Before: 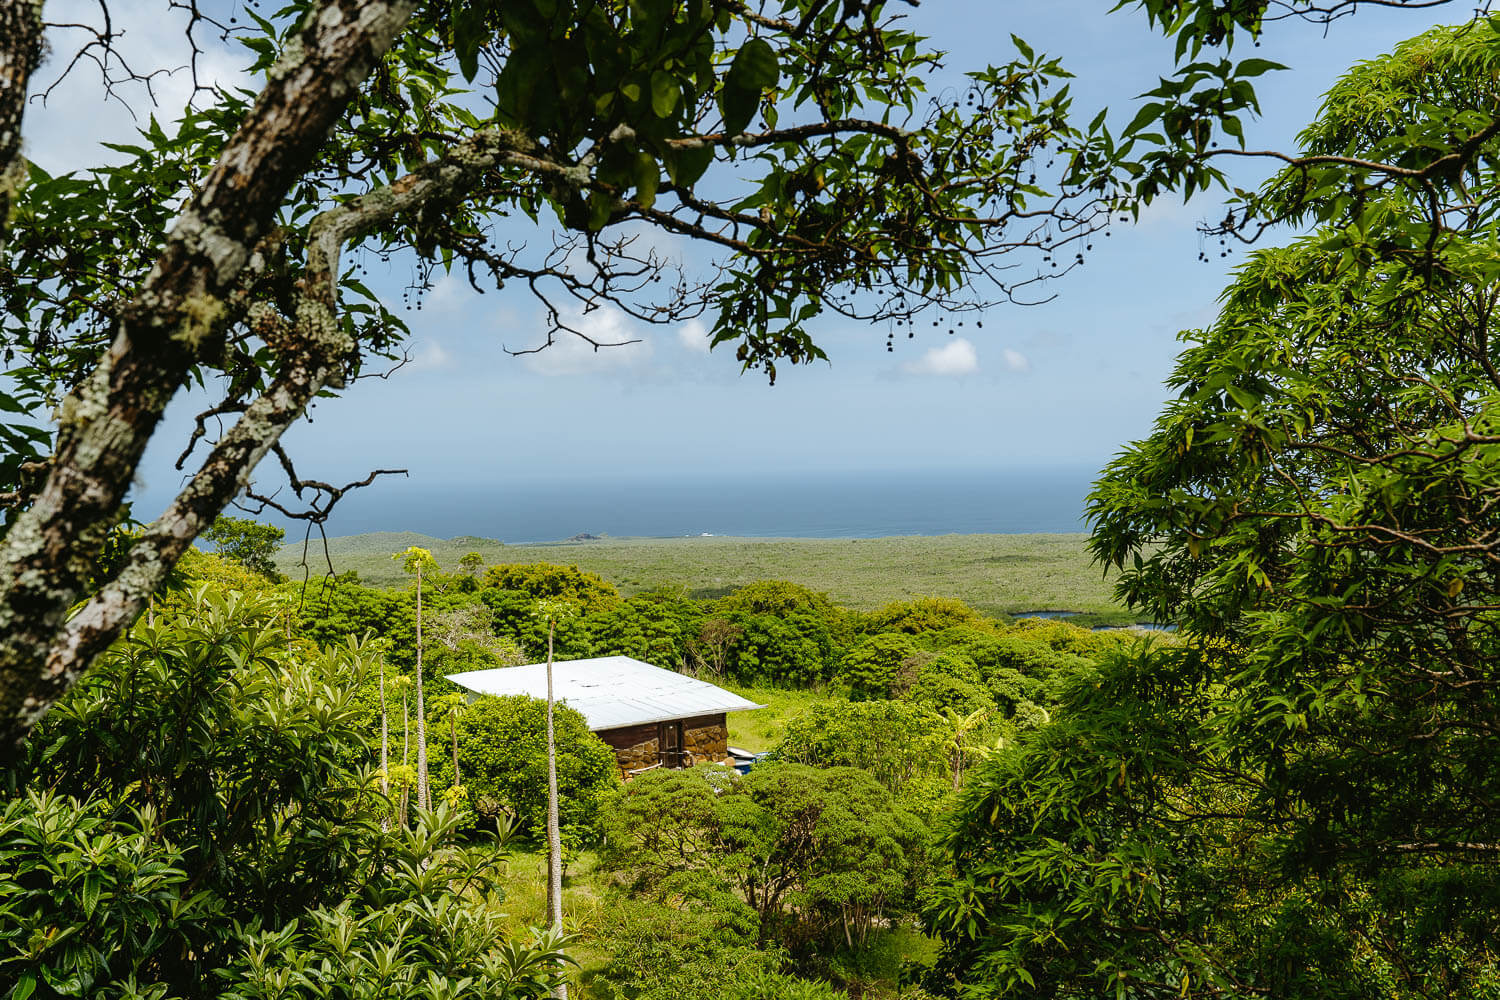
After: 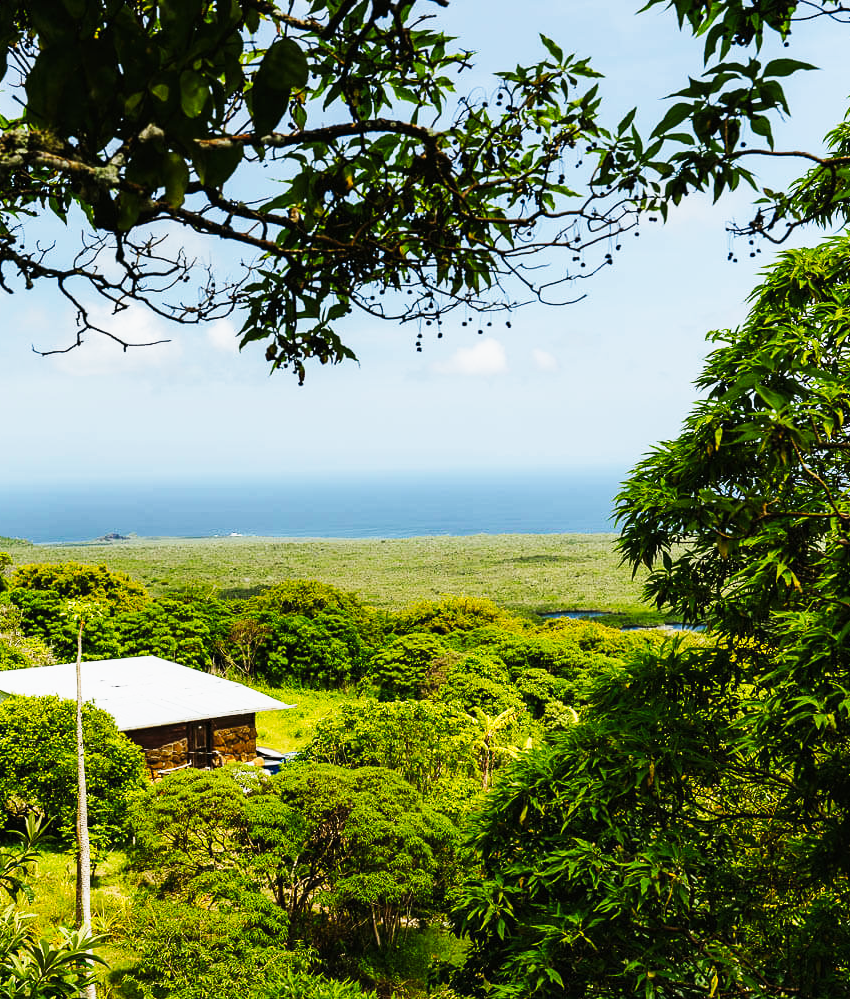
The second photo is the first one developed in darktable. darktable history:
tone curve: curves: ch0 [(0, 0) (0.187, 0.12) (0.384, 0.363) (0.577, 0.681) (0.735, 0.881) (0.864, 0.959) (1, 0.987)]; ch1 [(0, 0) (0.402, 0.36) (0.476, 0.466) (0.501, 0.501) (0.518, 0.514) (0.564, 0.614) (0.614, 0.664) (0.741, 0.829) (1, 1)]; ch2 [(0, 0) (0.429, 0.387) (0.483, 0.481) (0.503, 0.501) (0.522, 0.533) (0.564, 0.605) (0.615, 0.697) (0.702, 0.774) (1, 0.895)], preserve colors none
crop: left 31.433%, top 0.02%, right 11.859%
